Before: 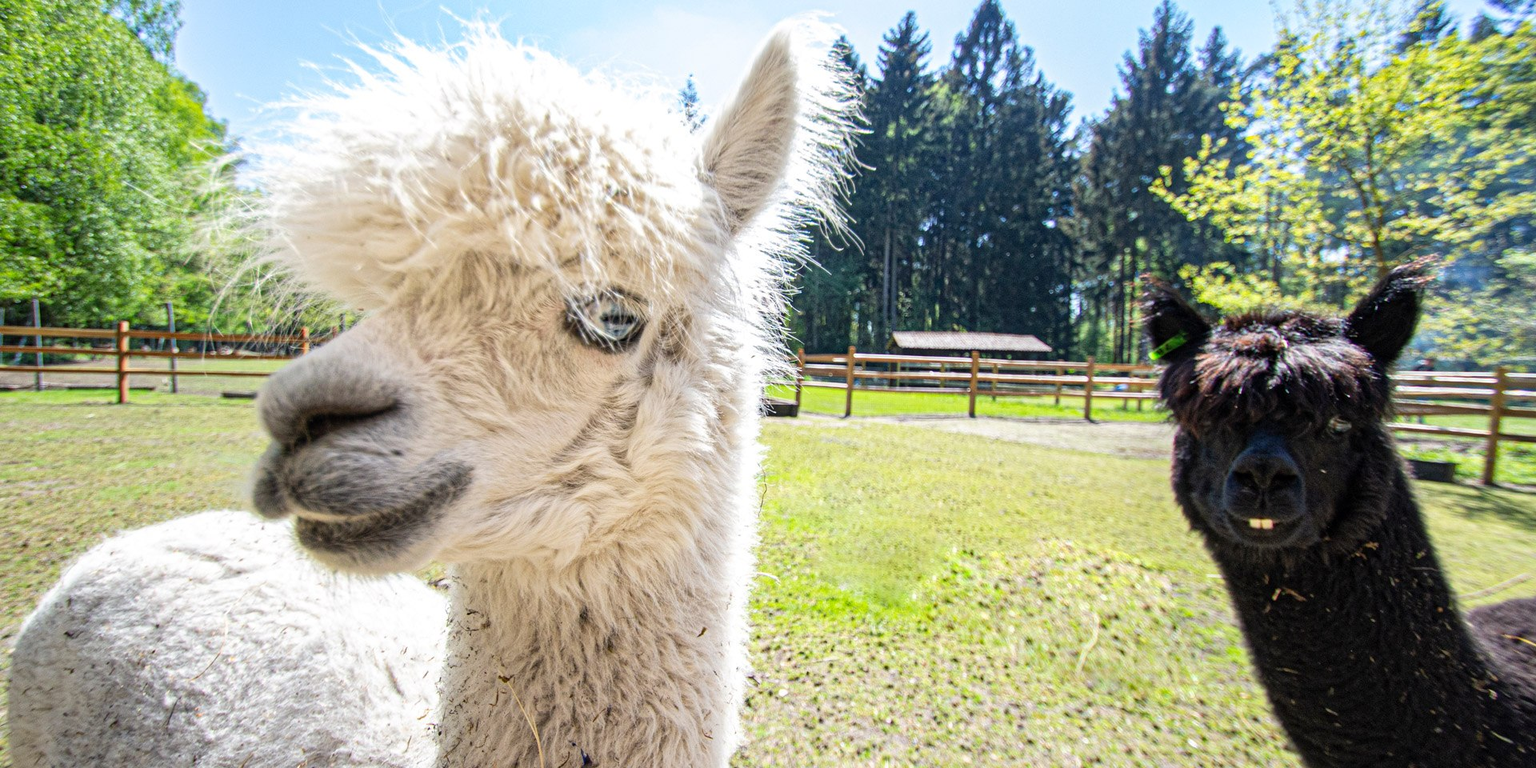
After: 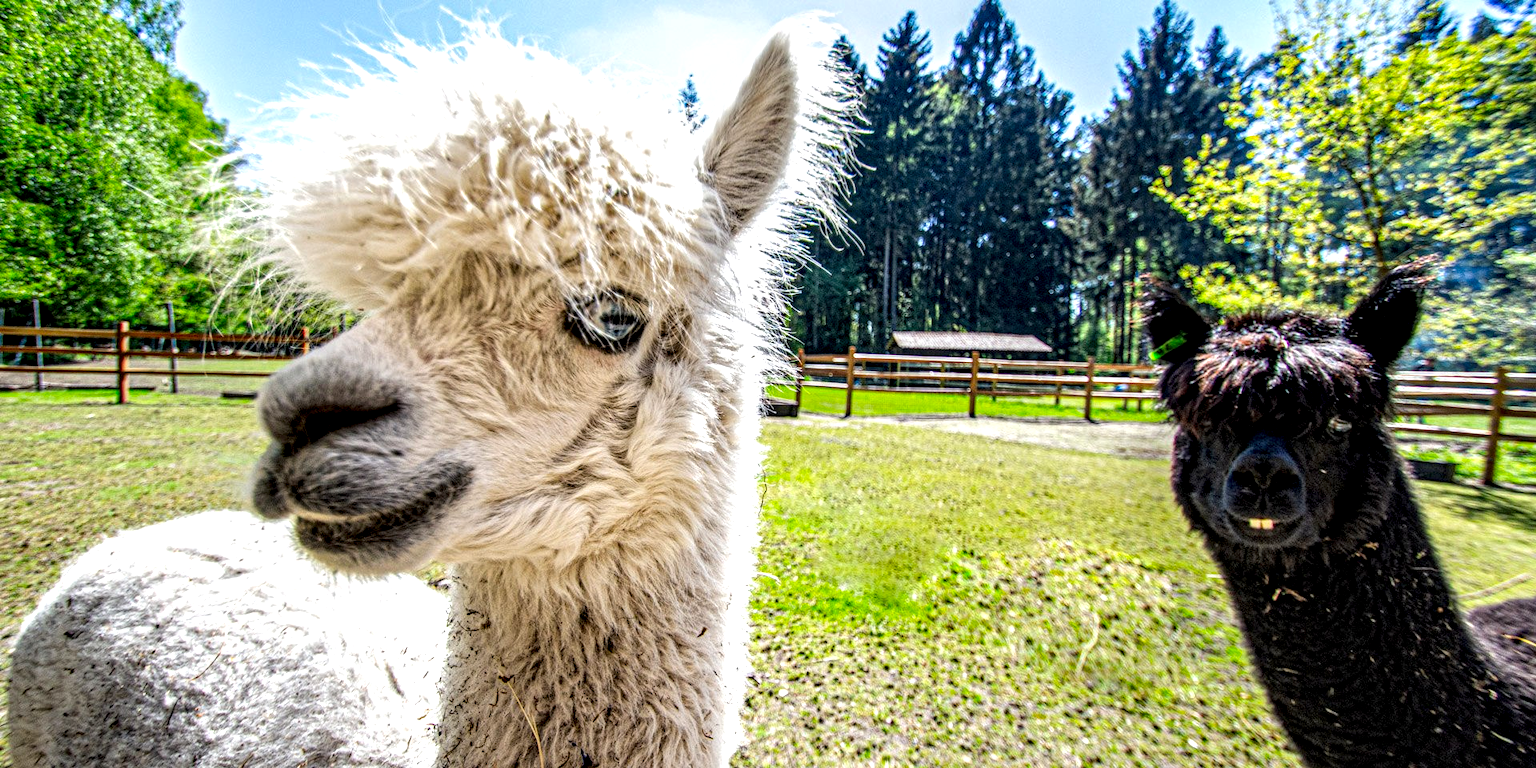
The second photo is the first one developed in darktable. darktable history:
vibrance: vibrance 100%
contrast brightness saturation: saturation 0.13
local contrast: highlights 20%, detail 197%
